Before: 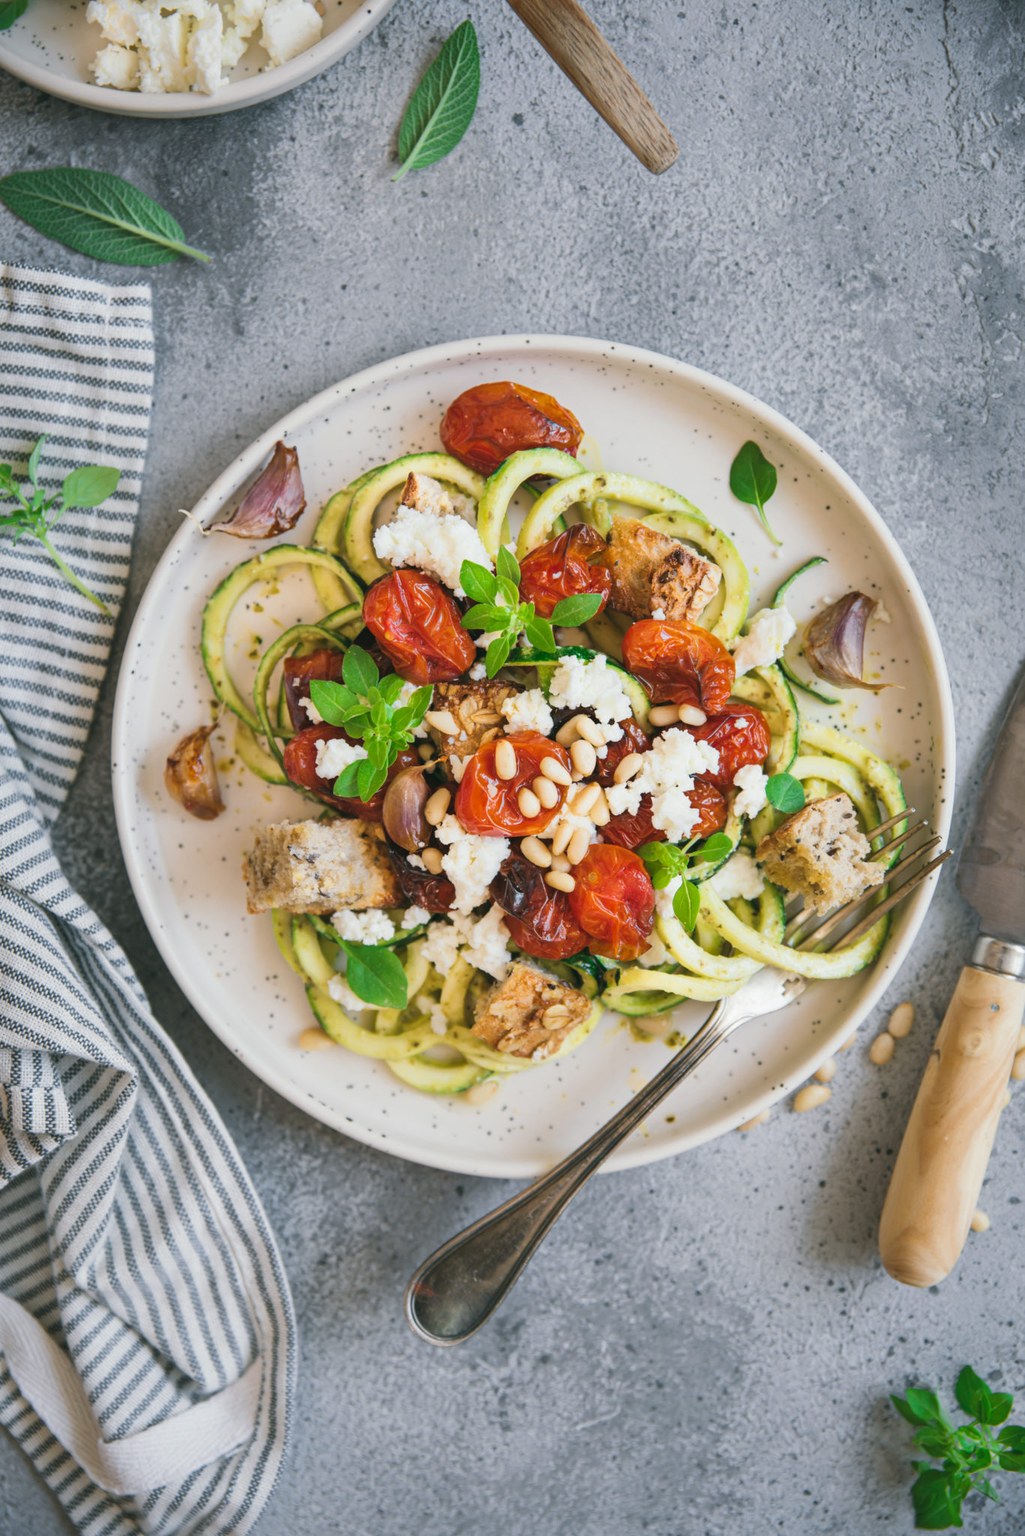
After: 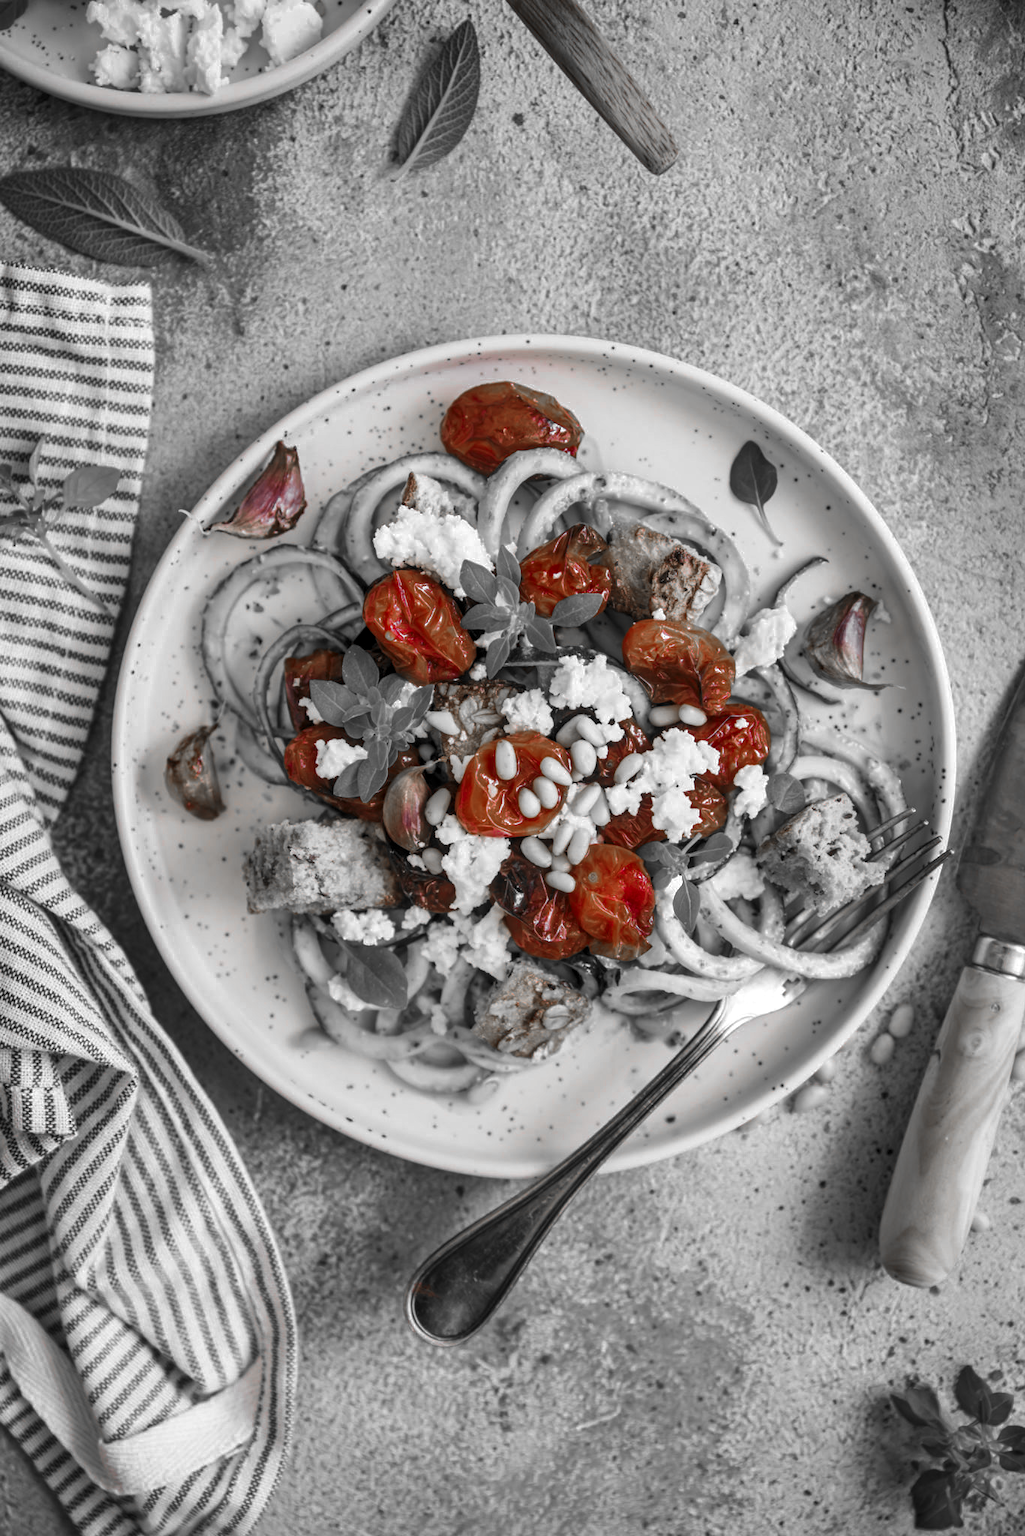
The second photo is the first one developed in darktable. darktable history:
local contrast: on, module defaults
levels: levels [0.029, 0.545, 0.971]
color zones: curves: ch0 [(0, 0.352) (0.143, 0.407) (0.286, 0.386) (0.429, 0.431) (0.571, 0.829) (0.714, 0.853) (0.857, 0.833) (1, 0.352)]; ch1 [(0, 0.604) (0.072, 0.726) (0.096, 0.608) (0.205, 0.007) (0.571, -0.006) (0.839, -0.013) (0.857, -0.012) (1, 0.604)]
